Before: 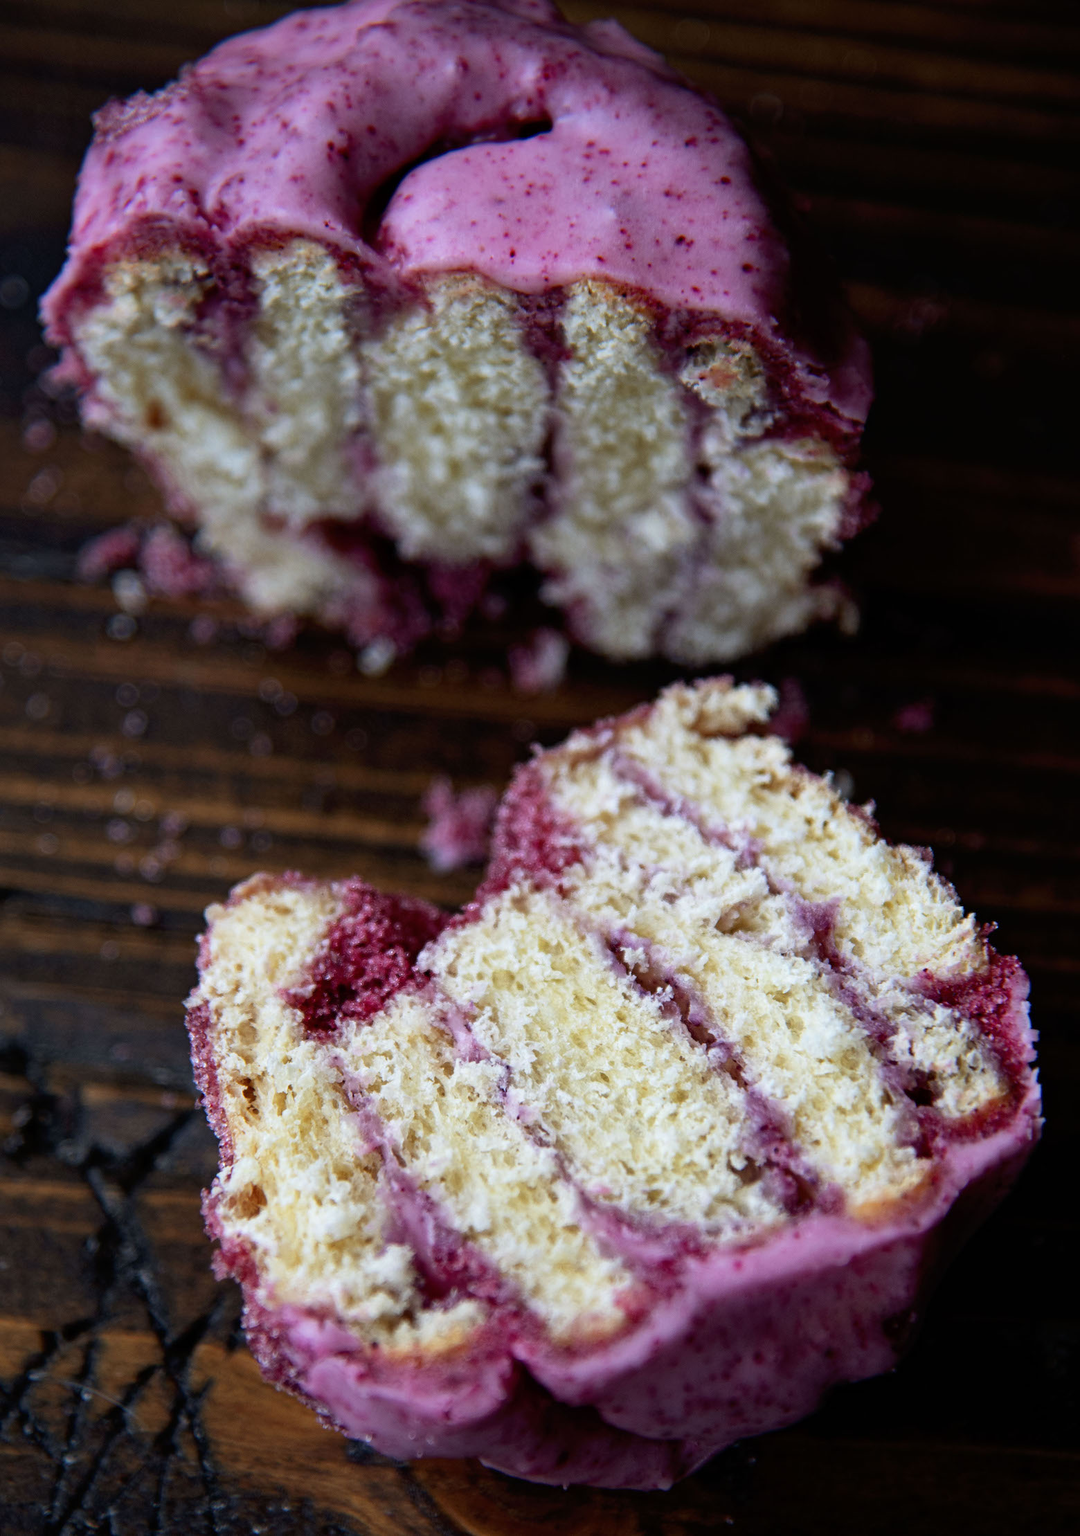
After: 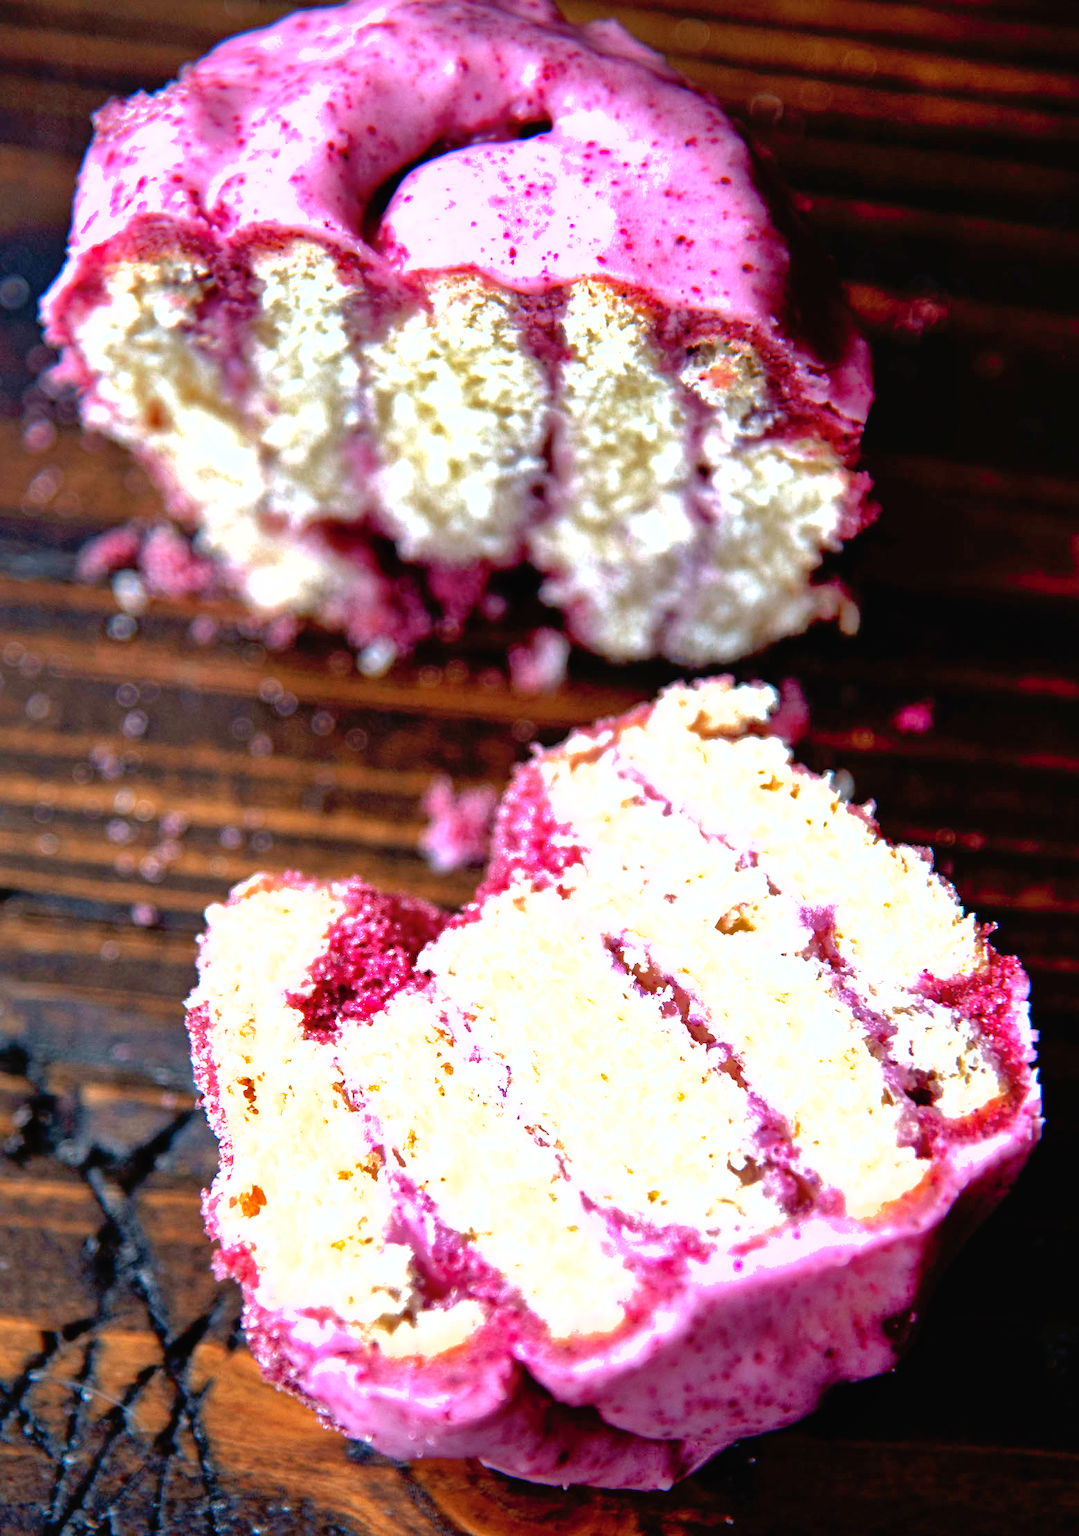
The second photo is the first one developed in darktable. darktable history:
shadows and highlights: on, module defaults
exposure: black level correction 0, exposure 1.938 EV, compensate highlight preservation false
